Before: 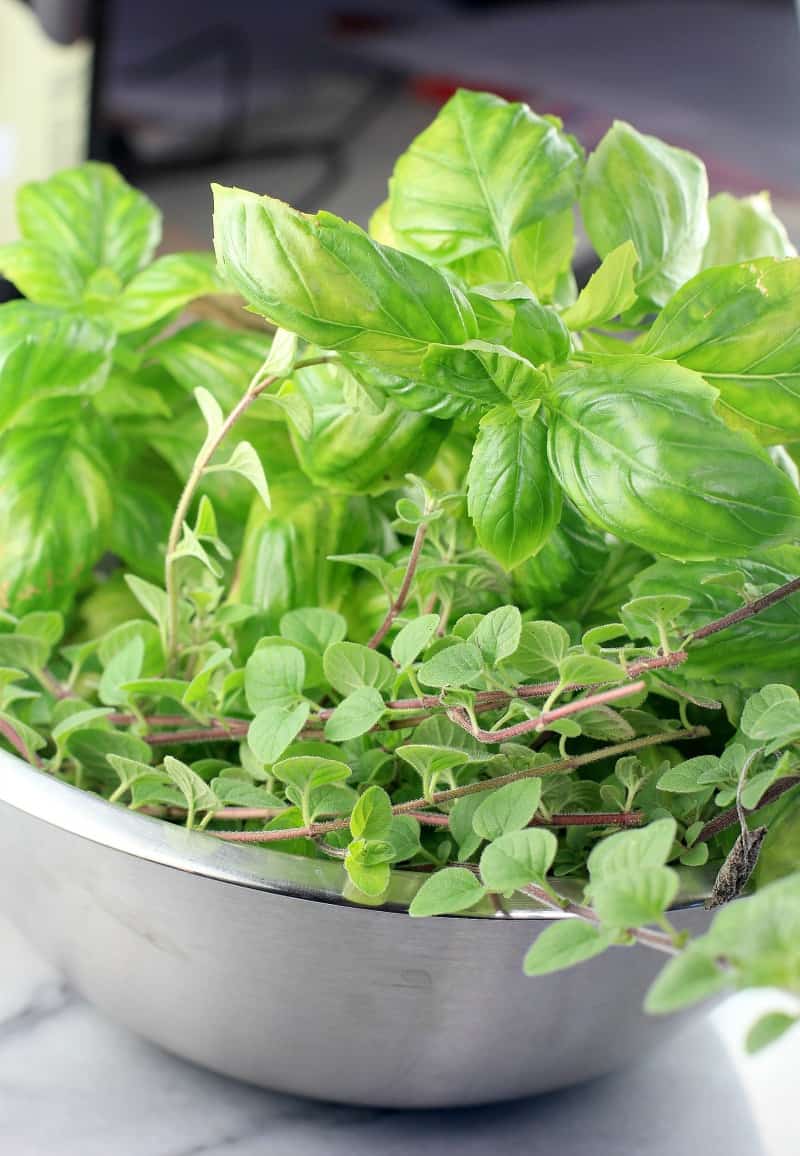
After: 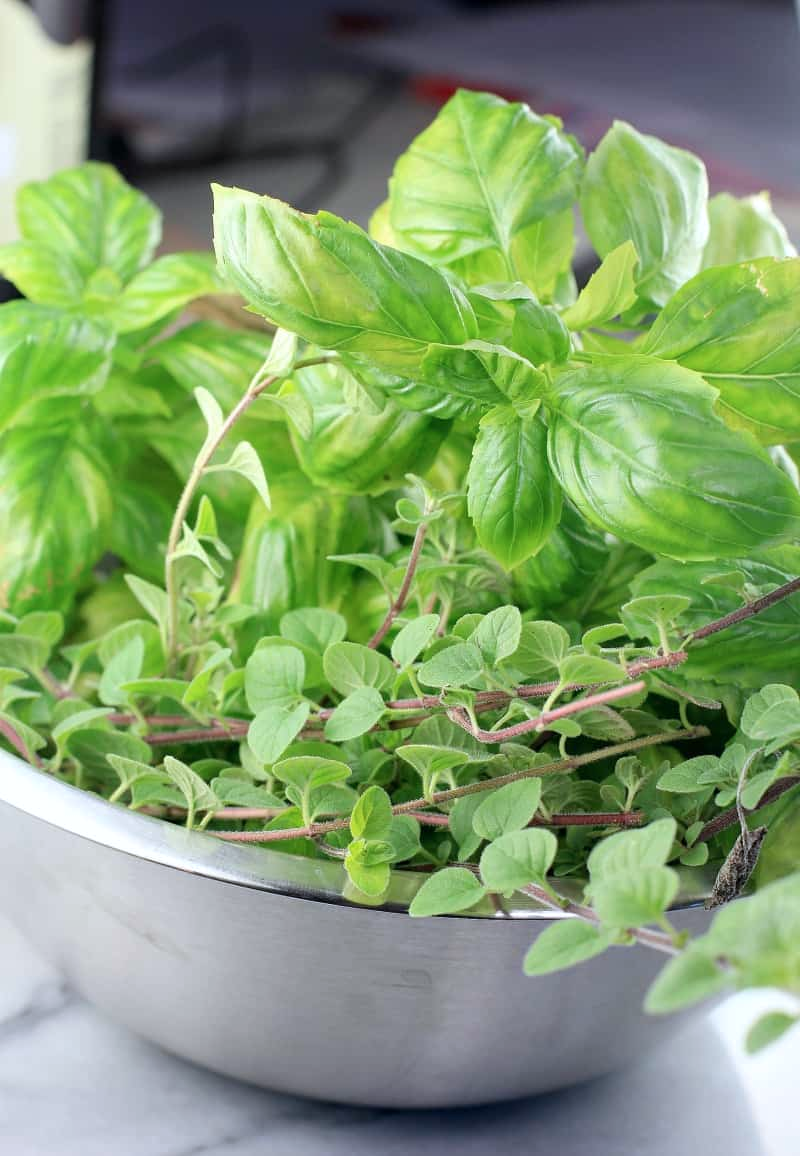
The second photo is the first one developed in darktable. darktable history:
color correction: highlights a* -0.074, highlights b* -5.68, shadows a* -0.147, shadows b* -0.081
tone equalizer: edges refinement/feathering 500, mask exposure compensation -1.57 EV, preserve details guided filter
